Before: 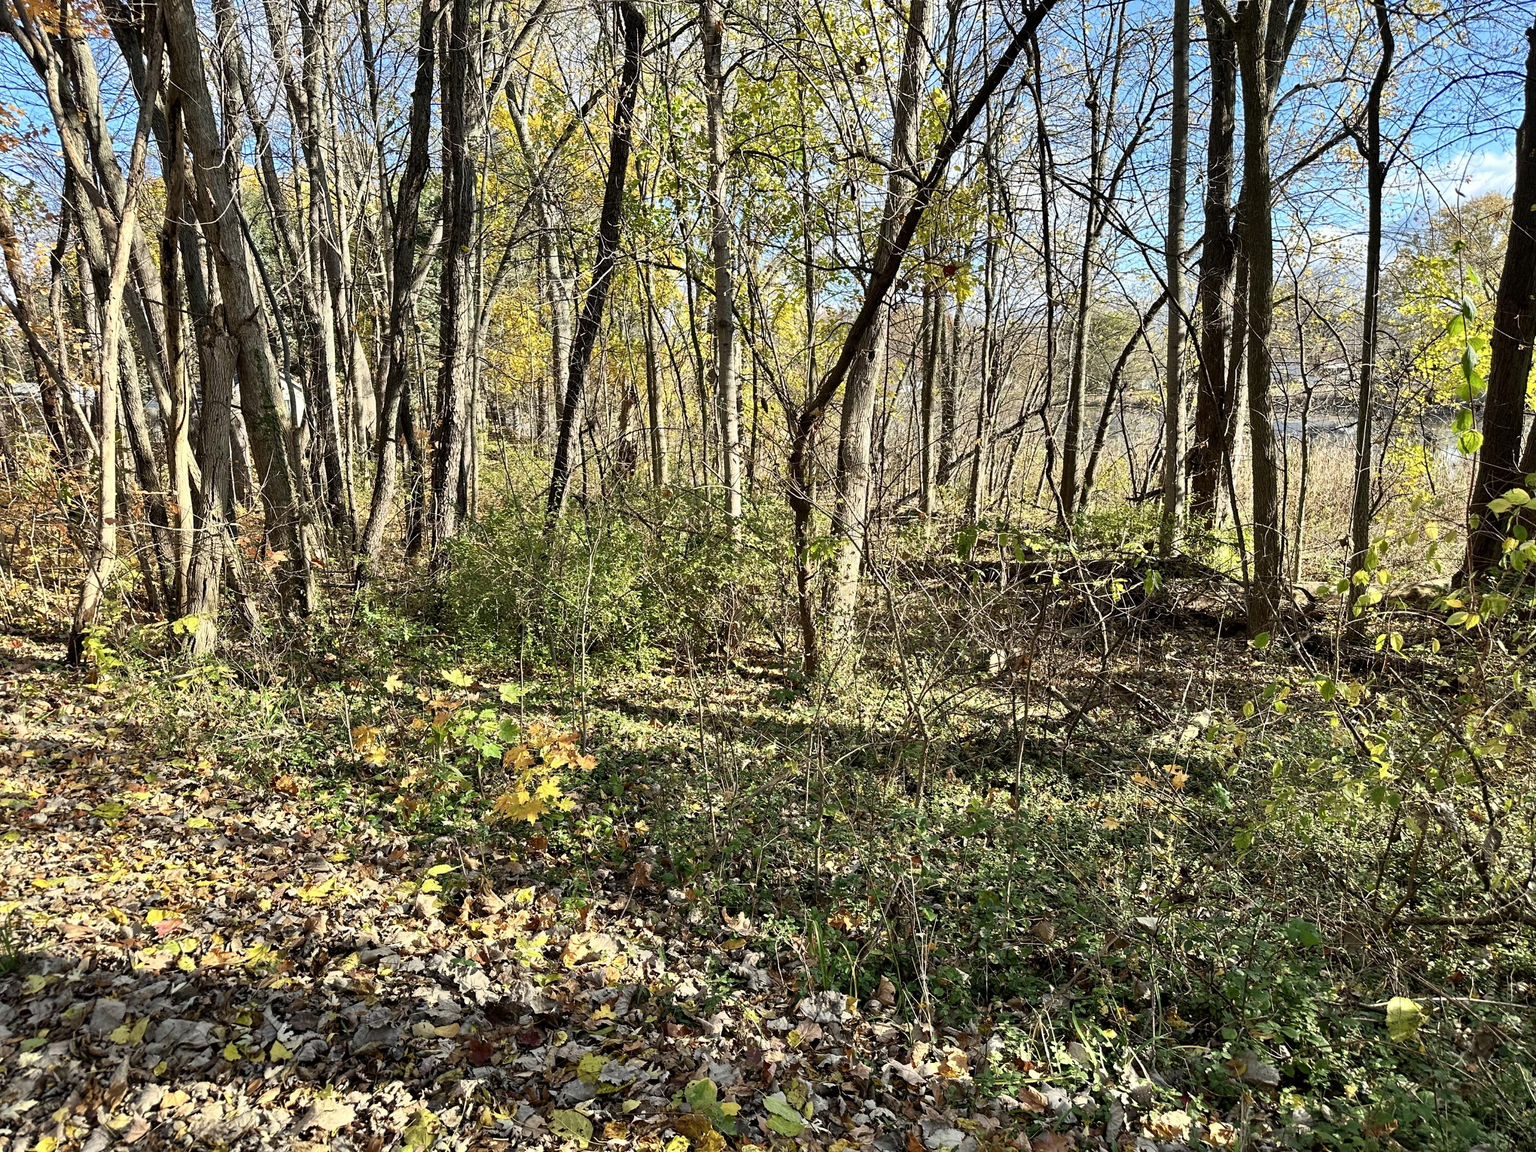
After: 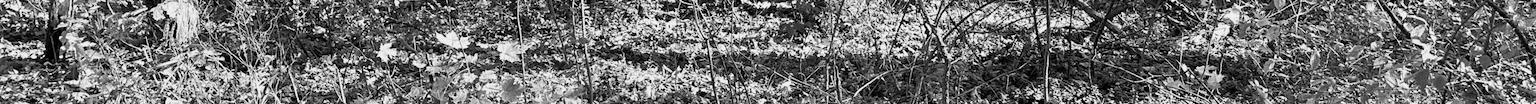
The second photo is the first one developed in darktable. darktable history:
crop and rotate: top 59.084%, bottom 30.916%
monochrome: a 73.58, b 64.21
rotate and perspective: rotation -5°, crop left 0.05, crop right 0.952, crop top 0.11, crop bottom 0.89
